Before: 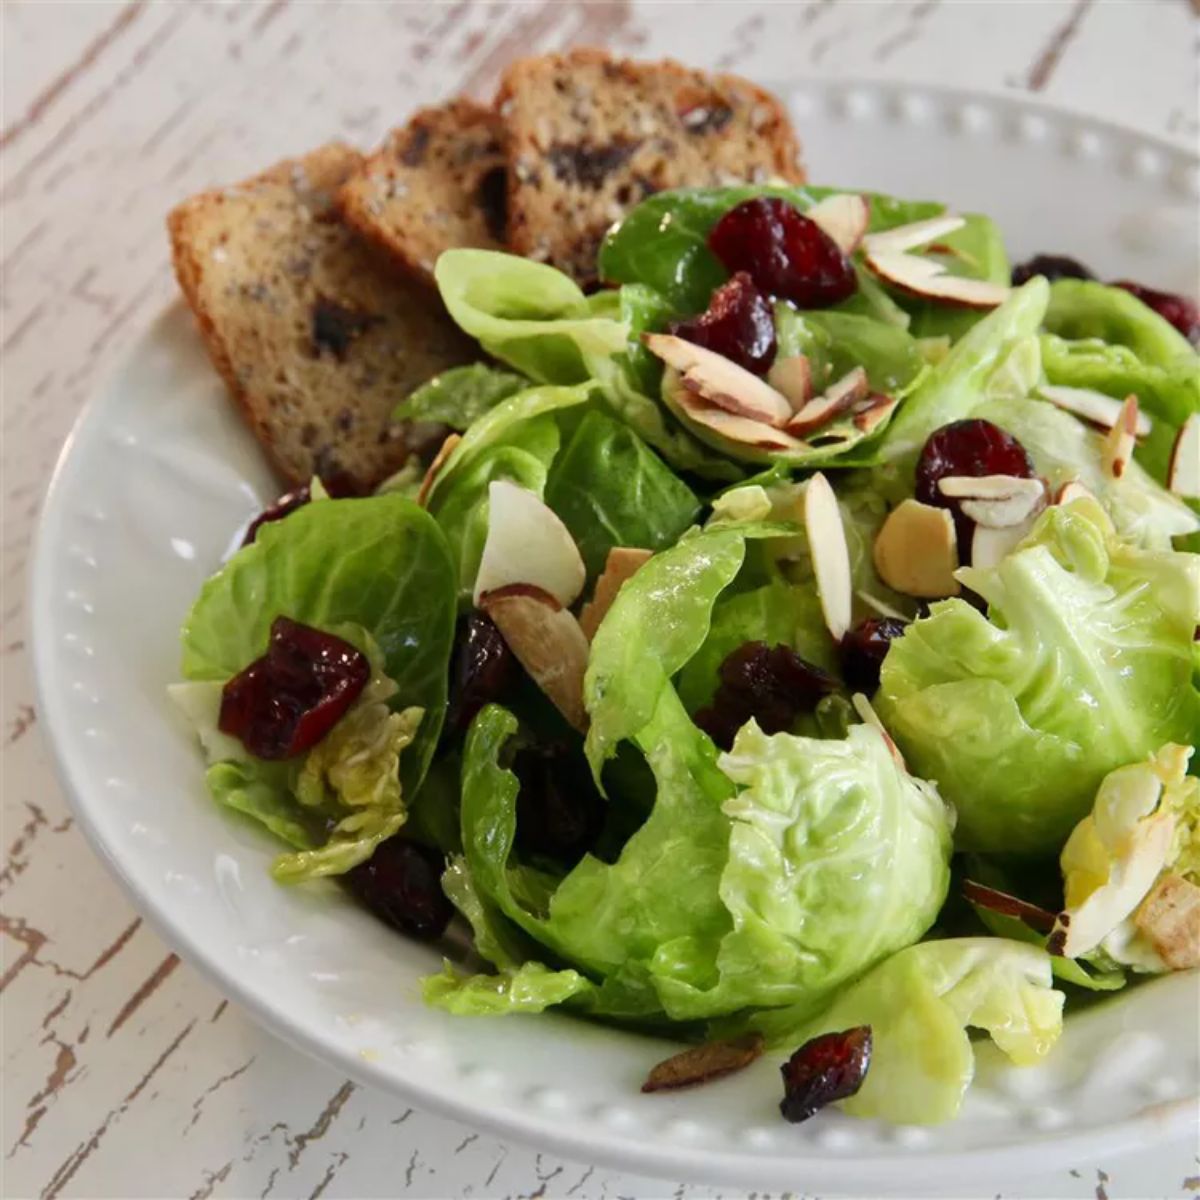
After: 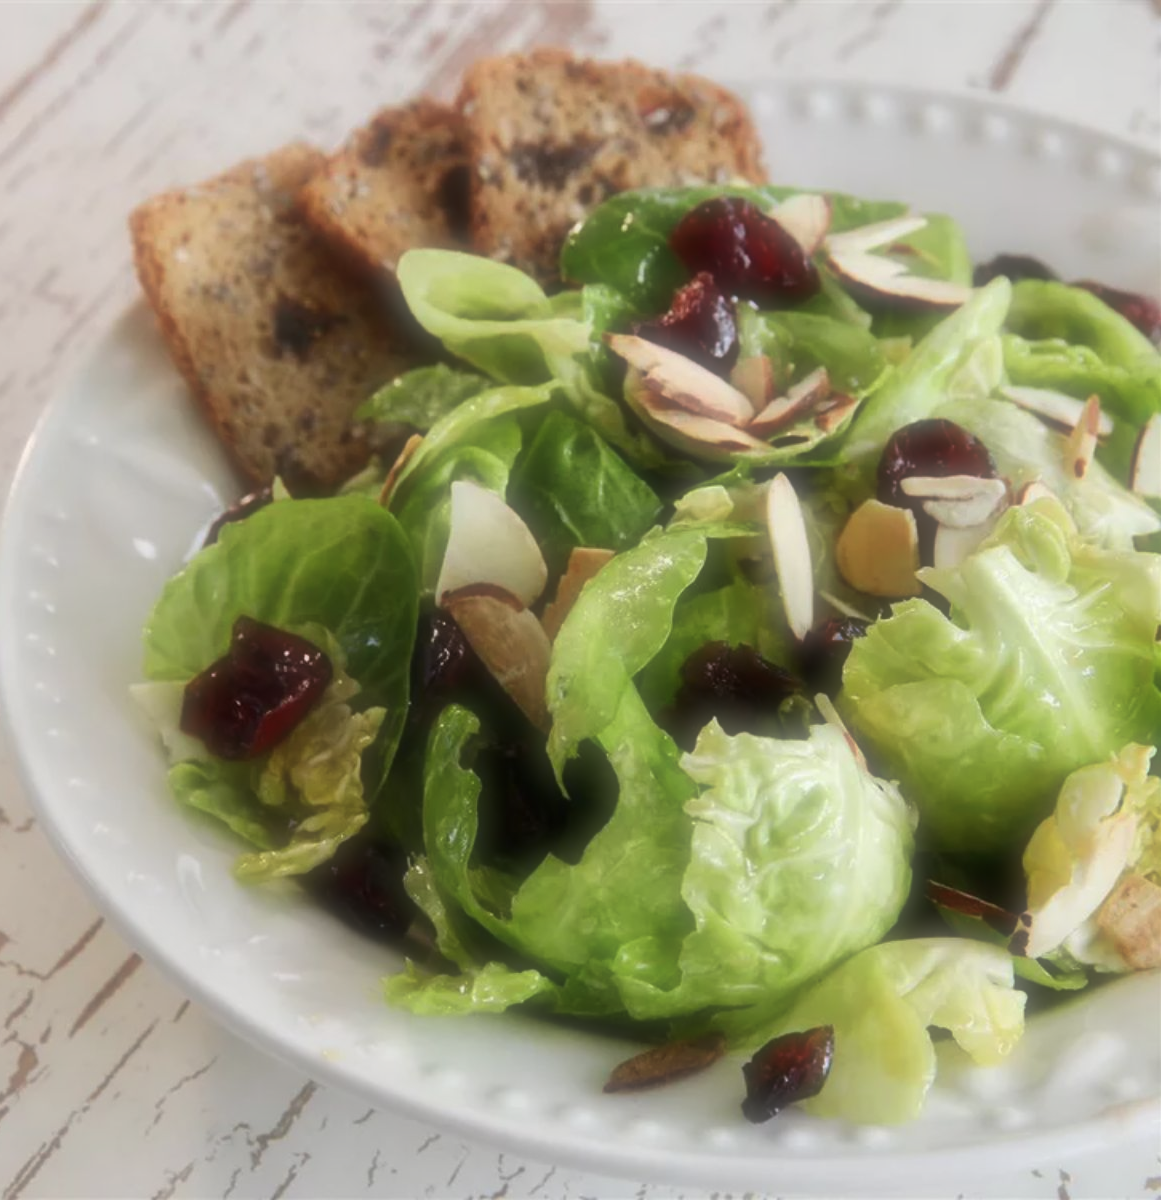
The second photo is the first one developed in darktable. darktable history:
crop and rotate: left 3.238%
soften: size 60.24%, saturation 65.46%, brightness 0.506 EV, mix 25.7%
